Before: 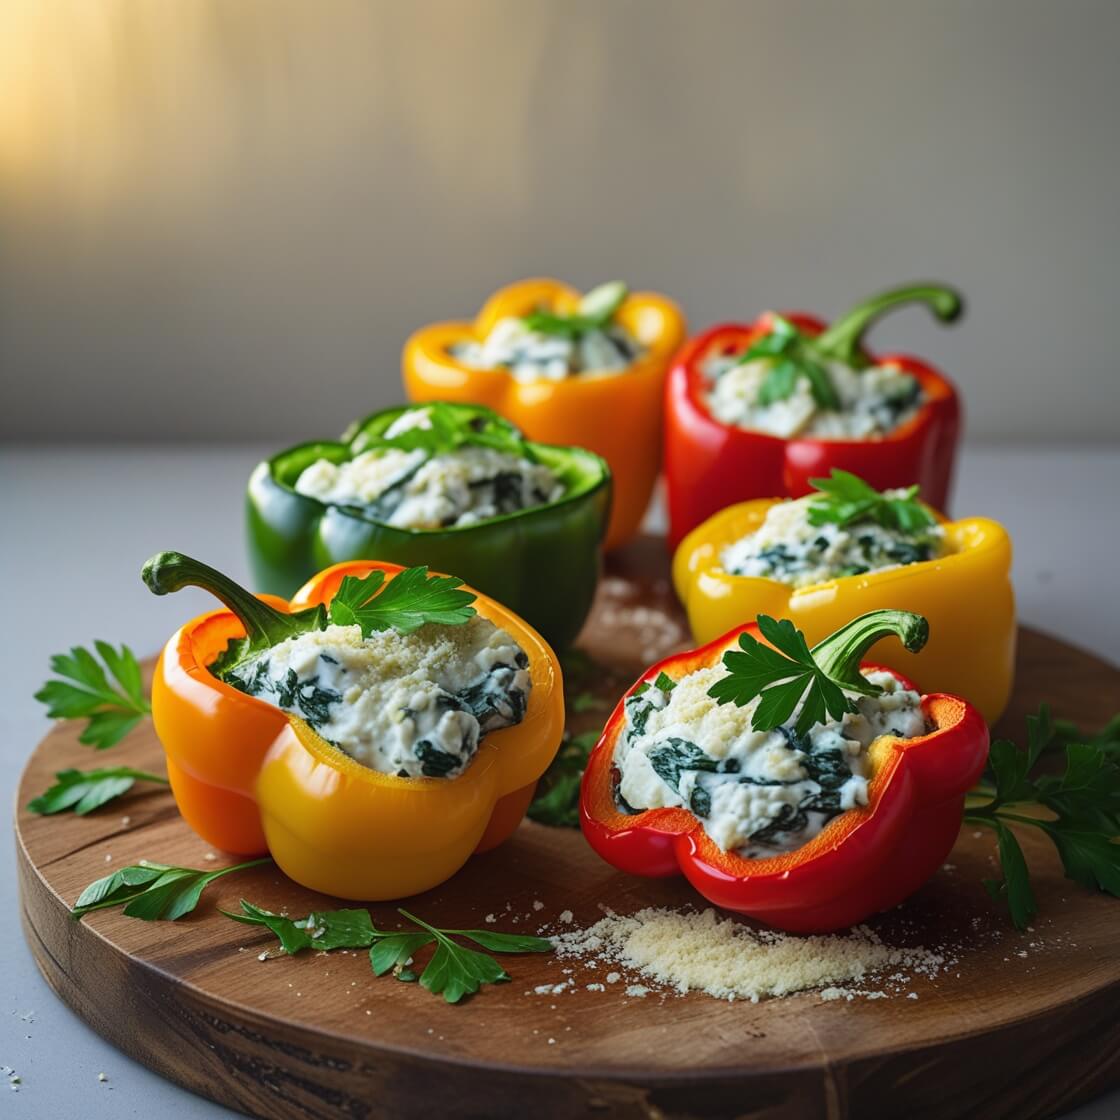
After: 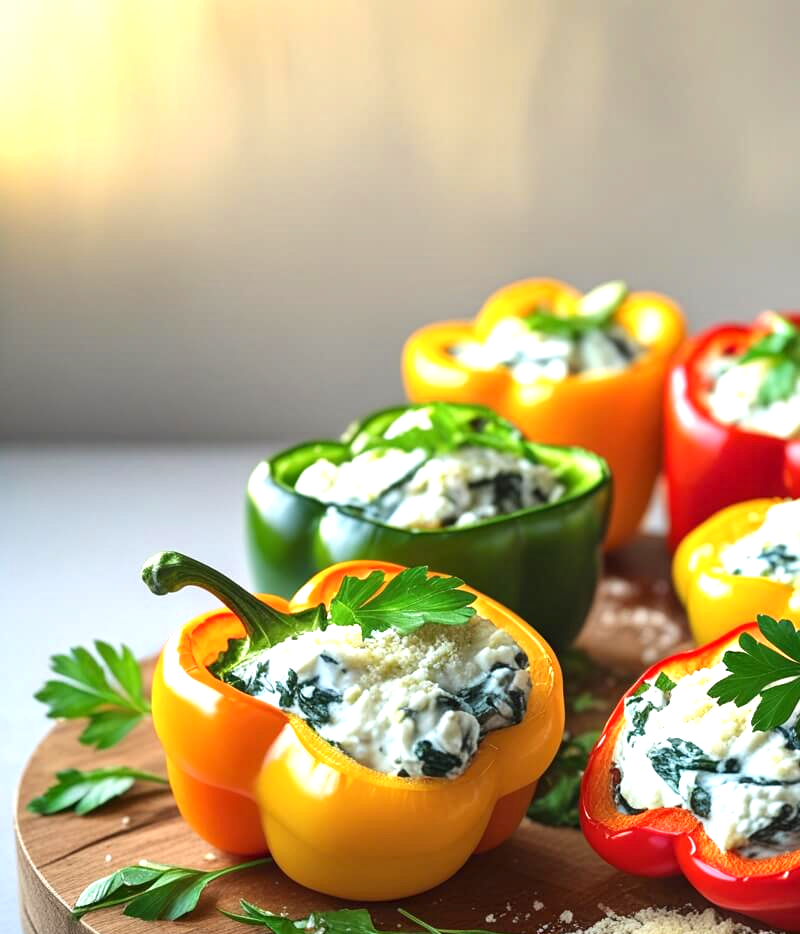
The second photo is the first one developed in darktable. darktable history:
crop: right 28.508%, bottom 16.567%
exposure: black level correction 0, exposure 0.934 EV, compensate exposure bias true, compensate highlight preservation false
local contrast: highlights 103%, shadows 103%, detail 119%, midtone range 0.2
